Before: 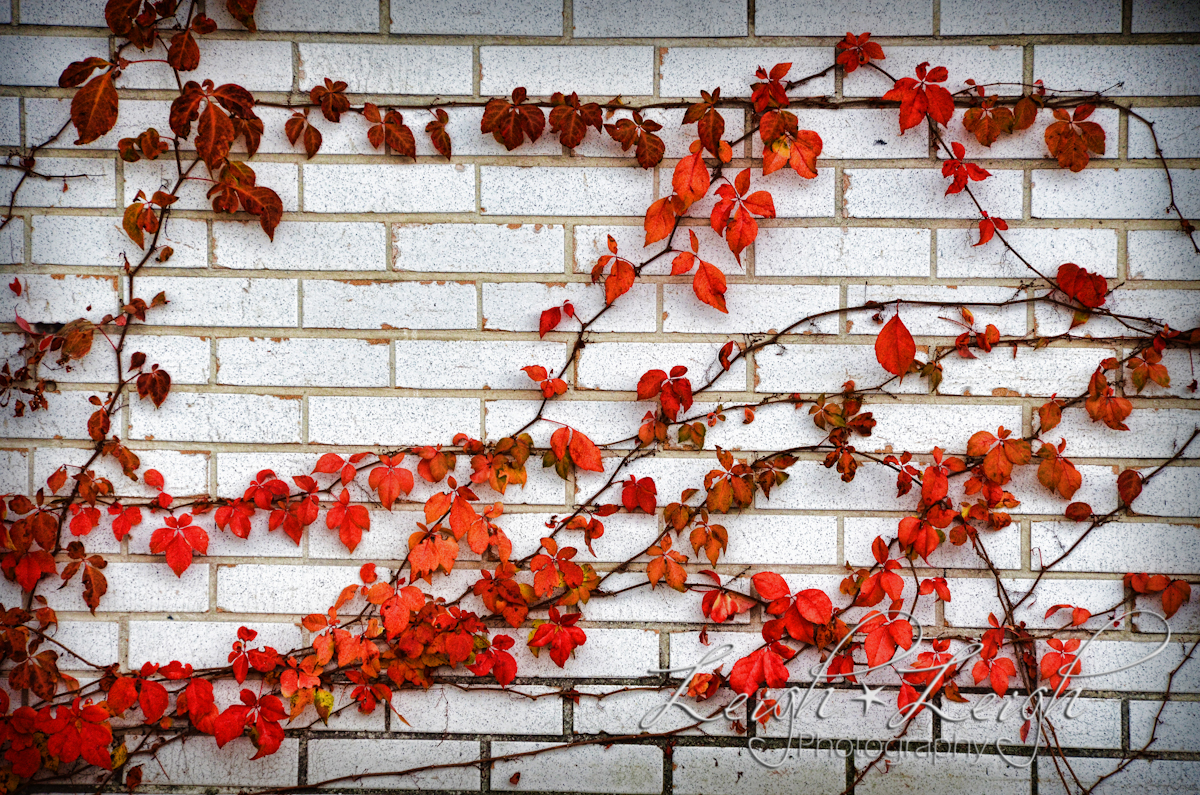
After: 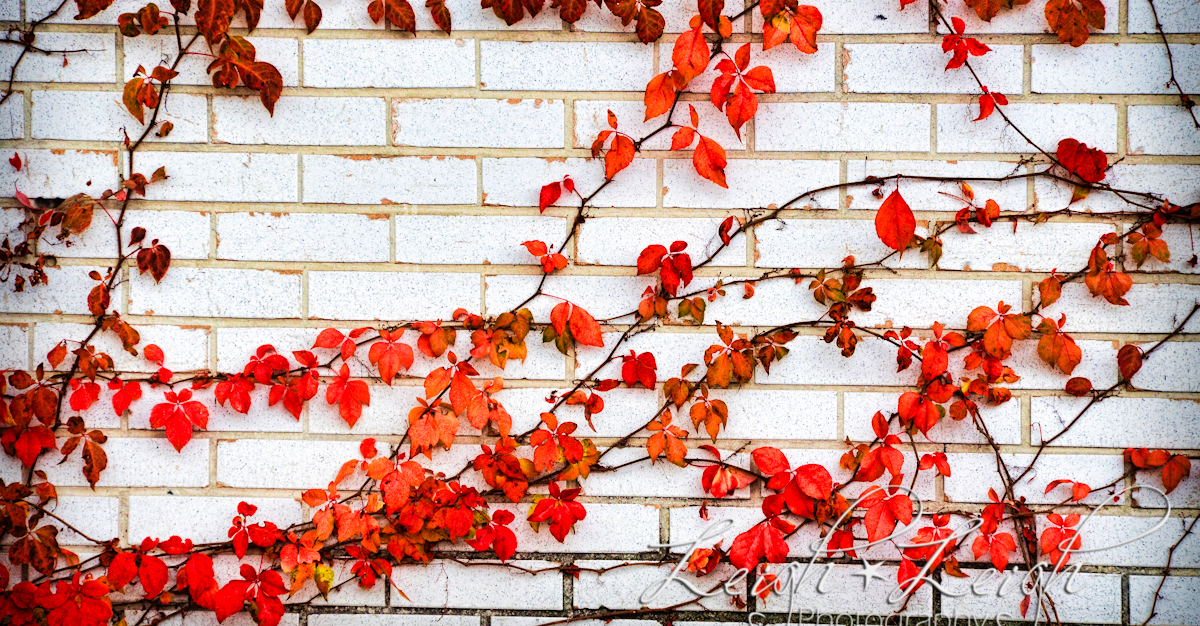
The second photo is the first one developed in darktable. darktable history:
crop and rotate: top 15.806%, bottom 5.449%
tone curve: curves: ch0 [(0, 0) (0.004, 0.001) (0.133, 0.151) (0.325, 0.399) (0.475, 0.579) (0.832, 0.902) (1, 1)], color space Lab, linked channels, preserve colors none
velvia: strength 16.47%
